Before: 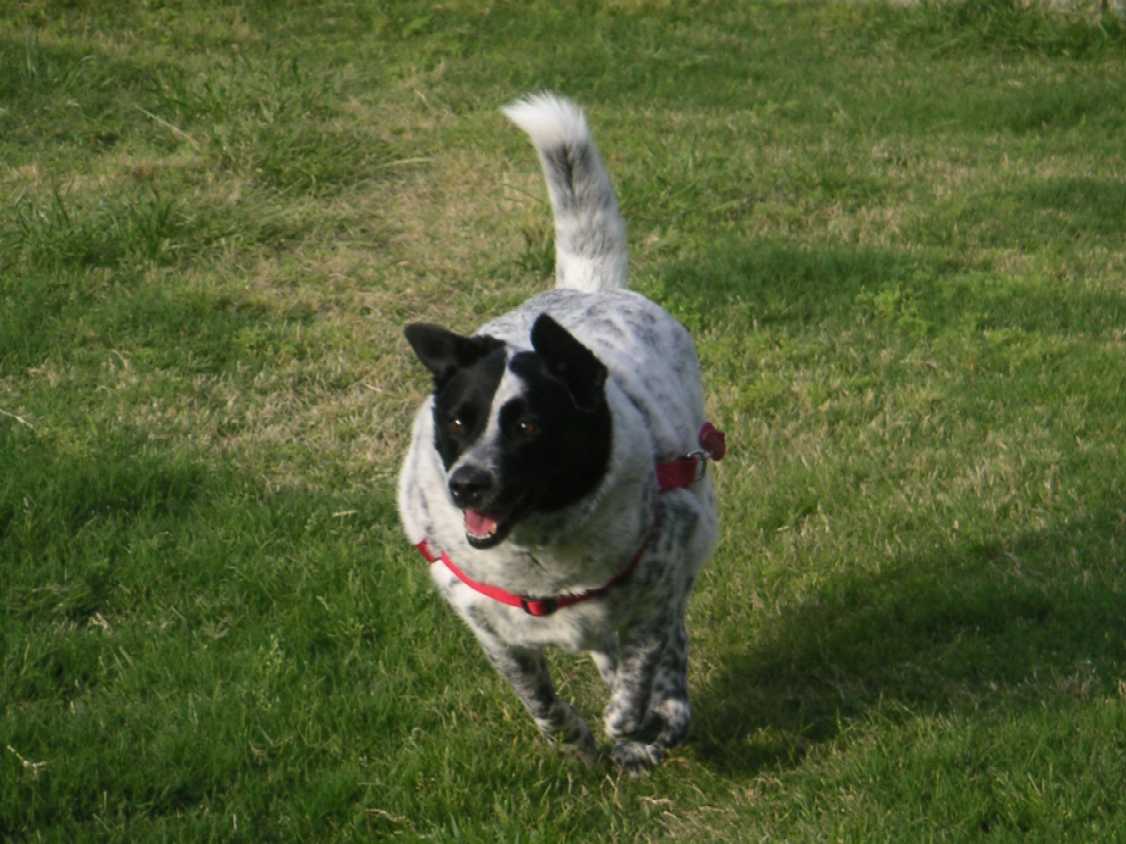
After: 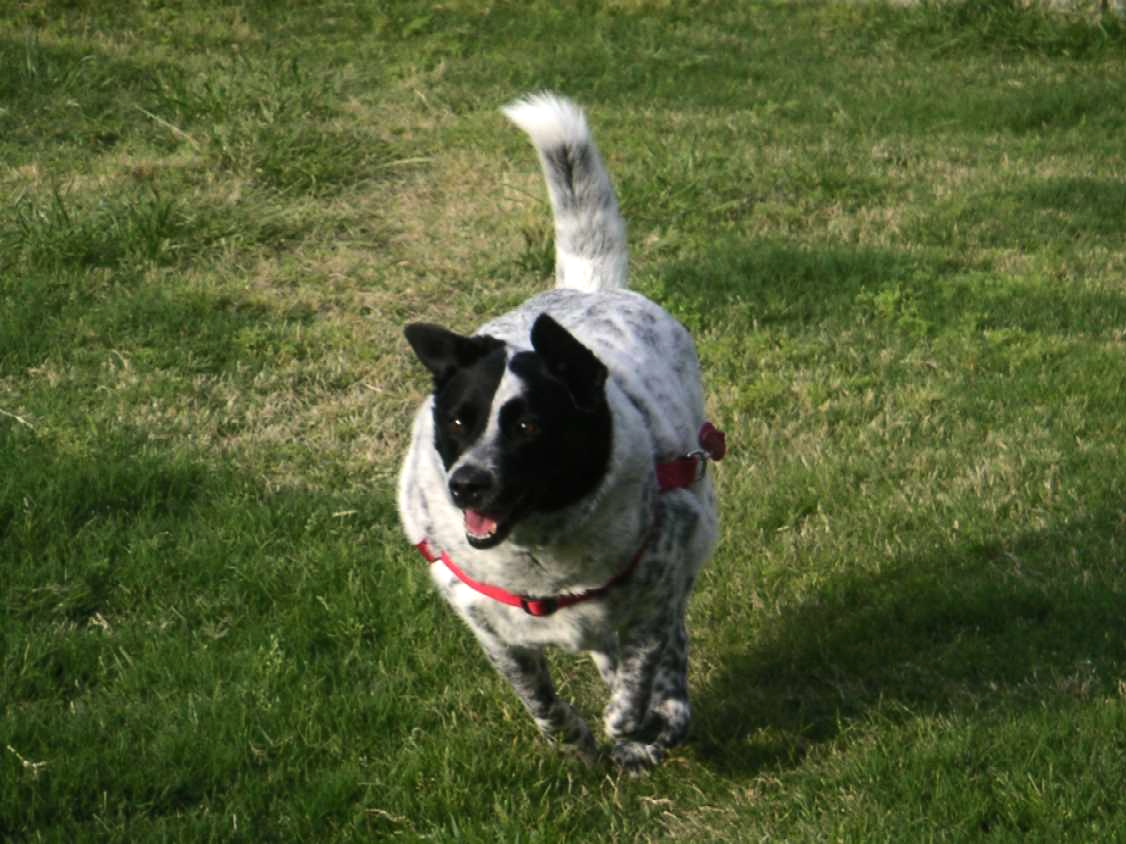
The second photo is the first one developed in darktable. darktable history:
tone equalizer: -8 EV -0.445 EV, -7 EV -0.385 EV, -6 EV -0.358 EV, -5 EV -0.237 EV, -3 EV 0.235 EV, -2 EV 0.333 EV, -1 EV 0.384 EV, +0 EV 0.425 EV, edges refinement/feathering 500, mask exposure compensation -1.57 EV, preserve details no
